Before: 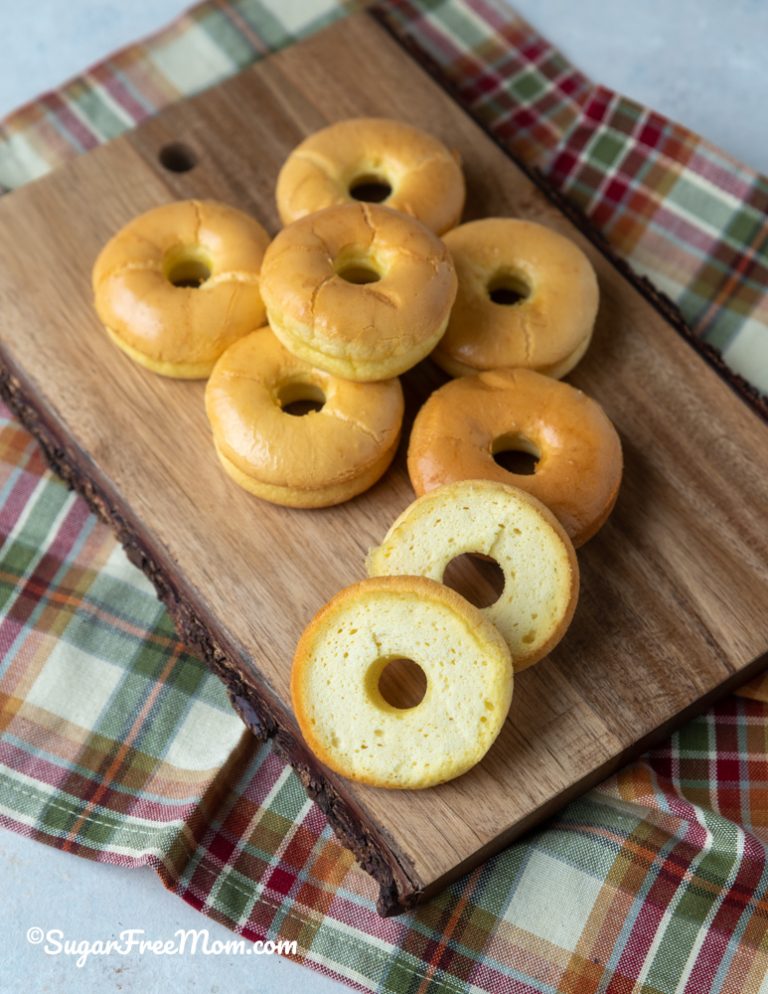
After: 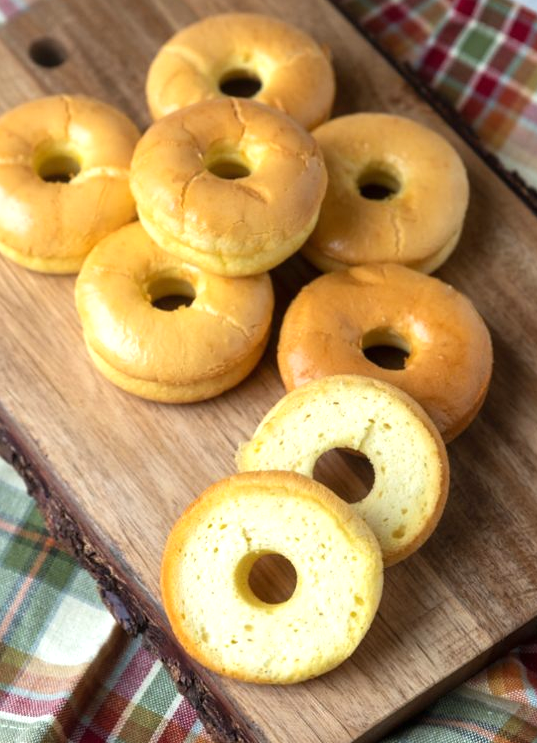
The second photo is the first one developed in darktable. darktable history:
exposure: black level correction 0, exposure 0.5 EV, compensate exposure bias true, compensate highlight preservation false
crop and rotate: left 17.046%, top 10.659%, right 12.989%, bottom 14.553%
